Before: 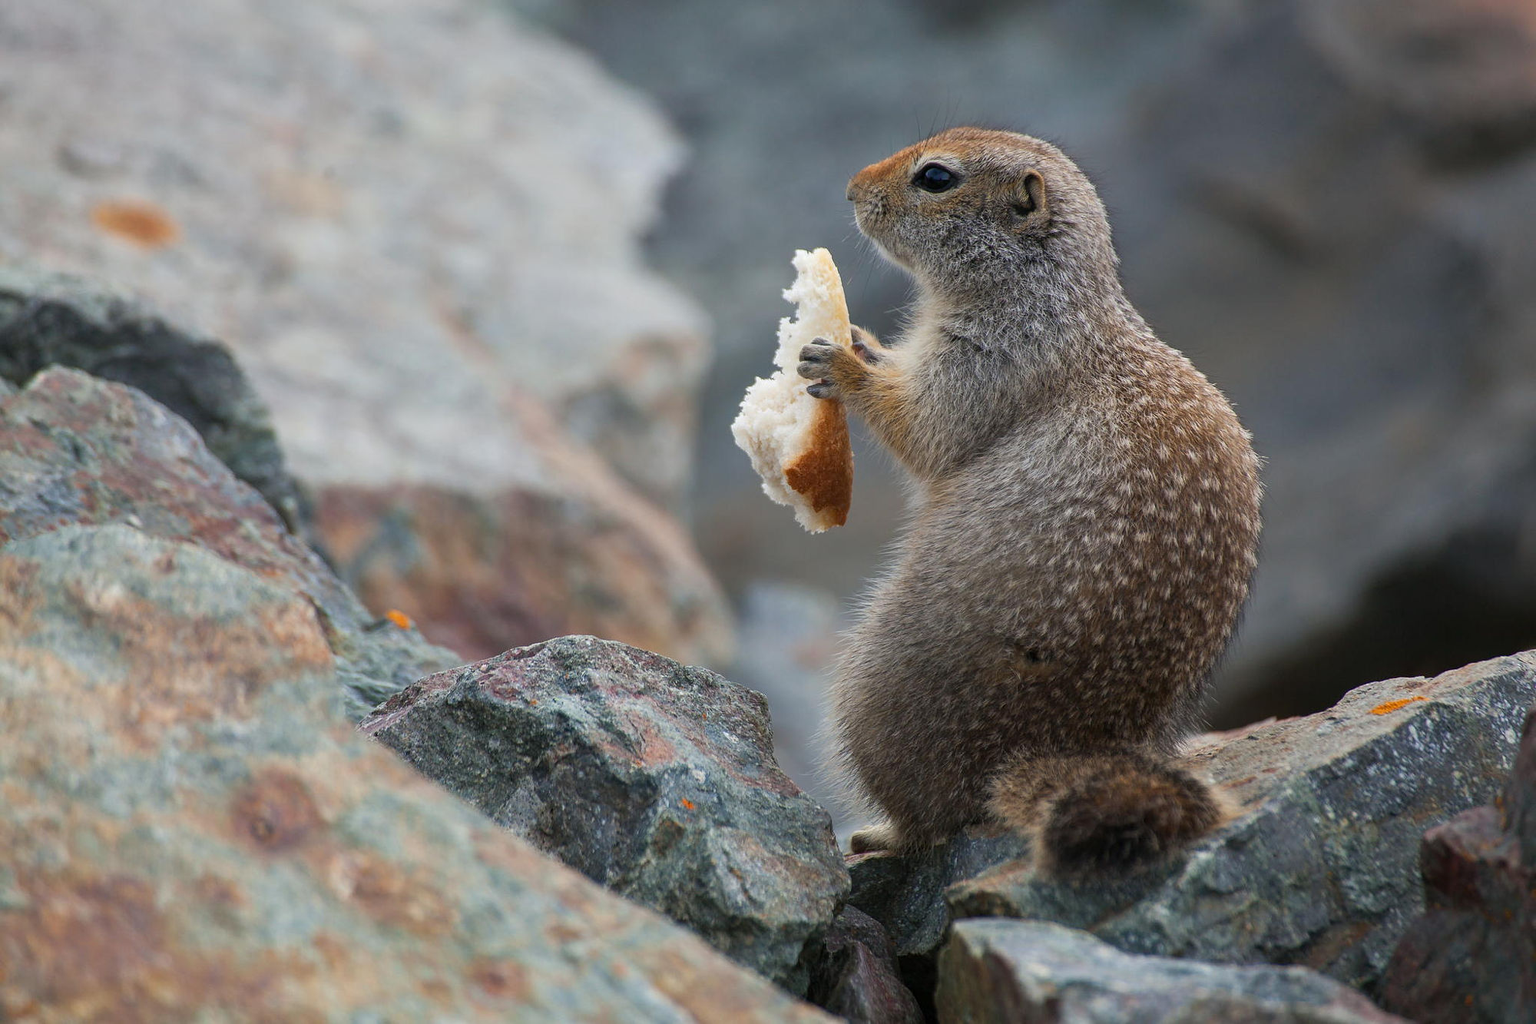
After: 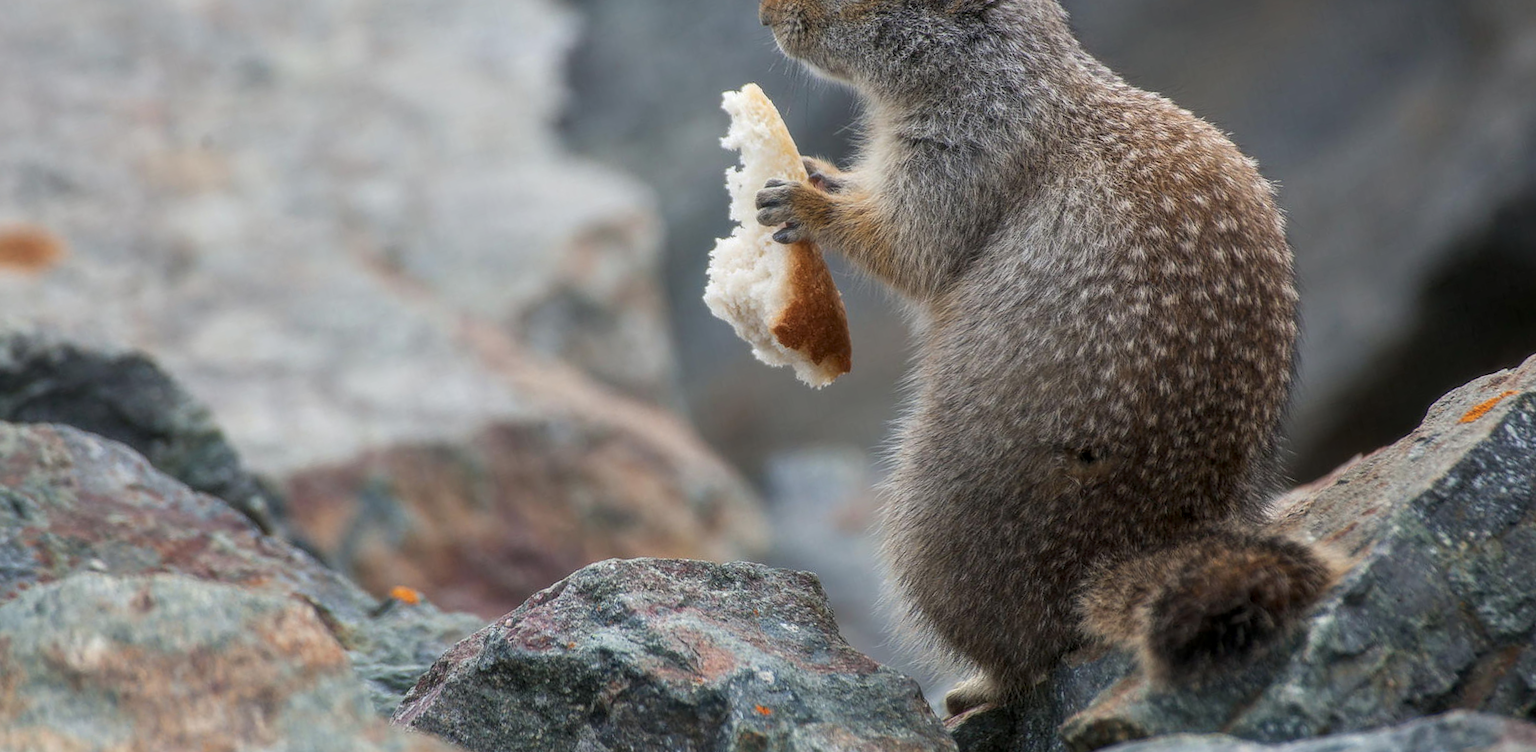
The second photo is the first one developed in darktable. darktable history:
exposure: exposure -0.041 EV, compensate highlight preservation false
rotate and perspective: rotation -14.8°, crop left 0.1, crop right 0.903, crop top 0.25, crop bottom 0.748
soften: size 10%, saturation 50%, brightness 0.2 EV, mix 10%
local contrast: on, module defaults
